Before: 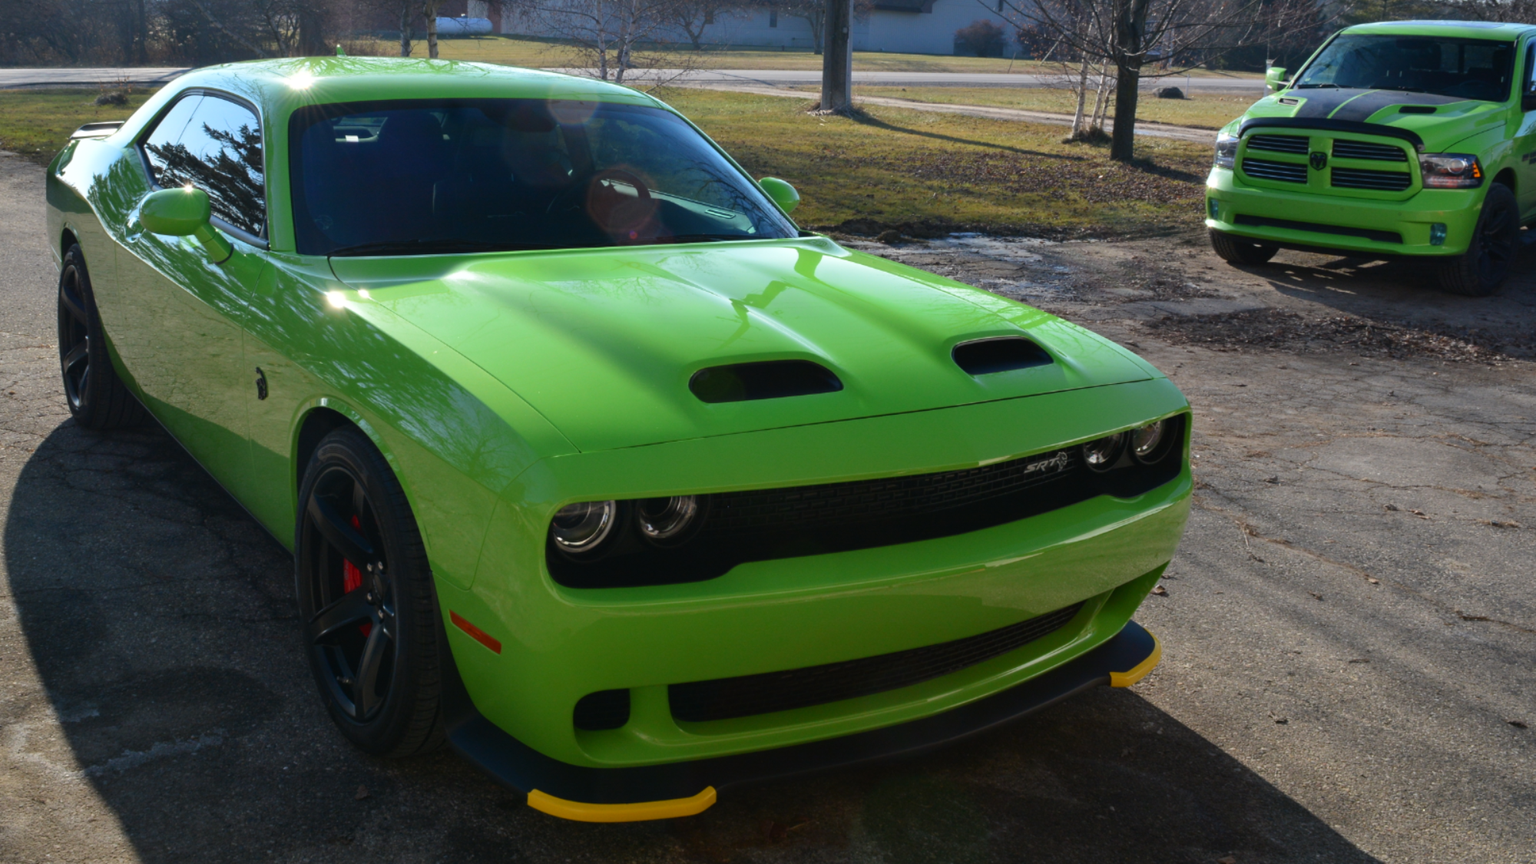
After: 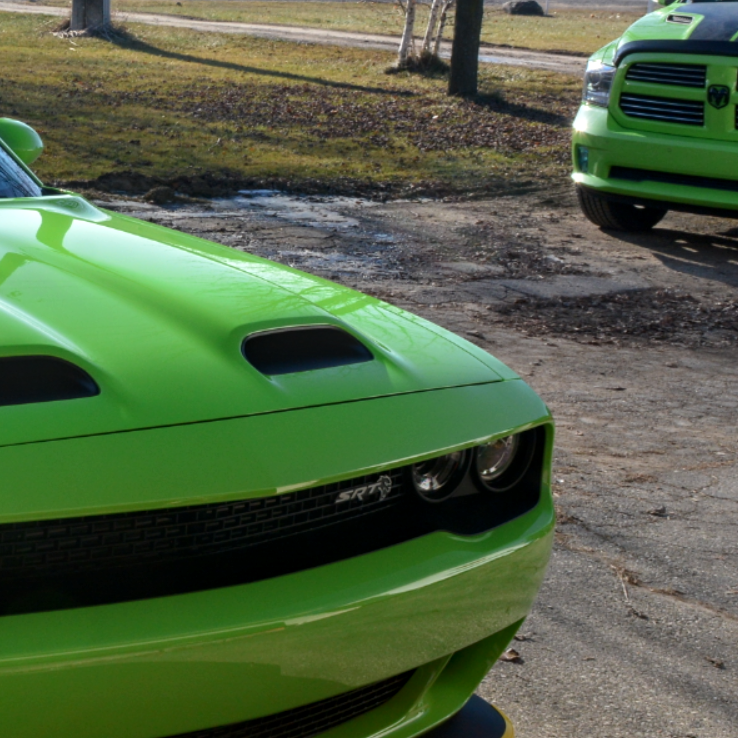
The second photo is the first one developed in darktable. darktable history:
crop and rotate: left 49.936%, top 10.094%, right 13.136%, bottom 24.256%
local contrast: on, module defaults
